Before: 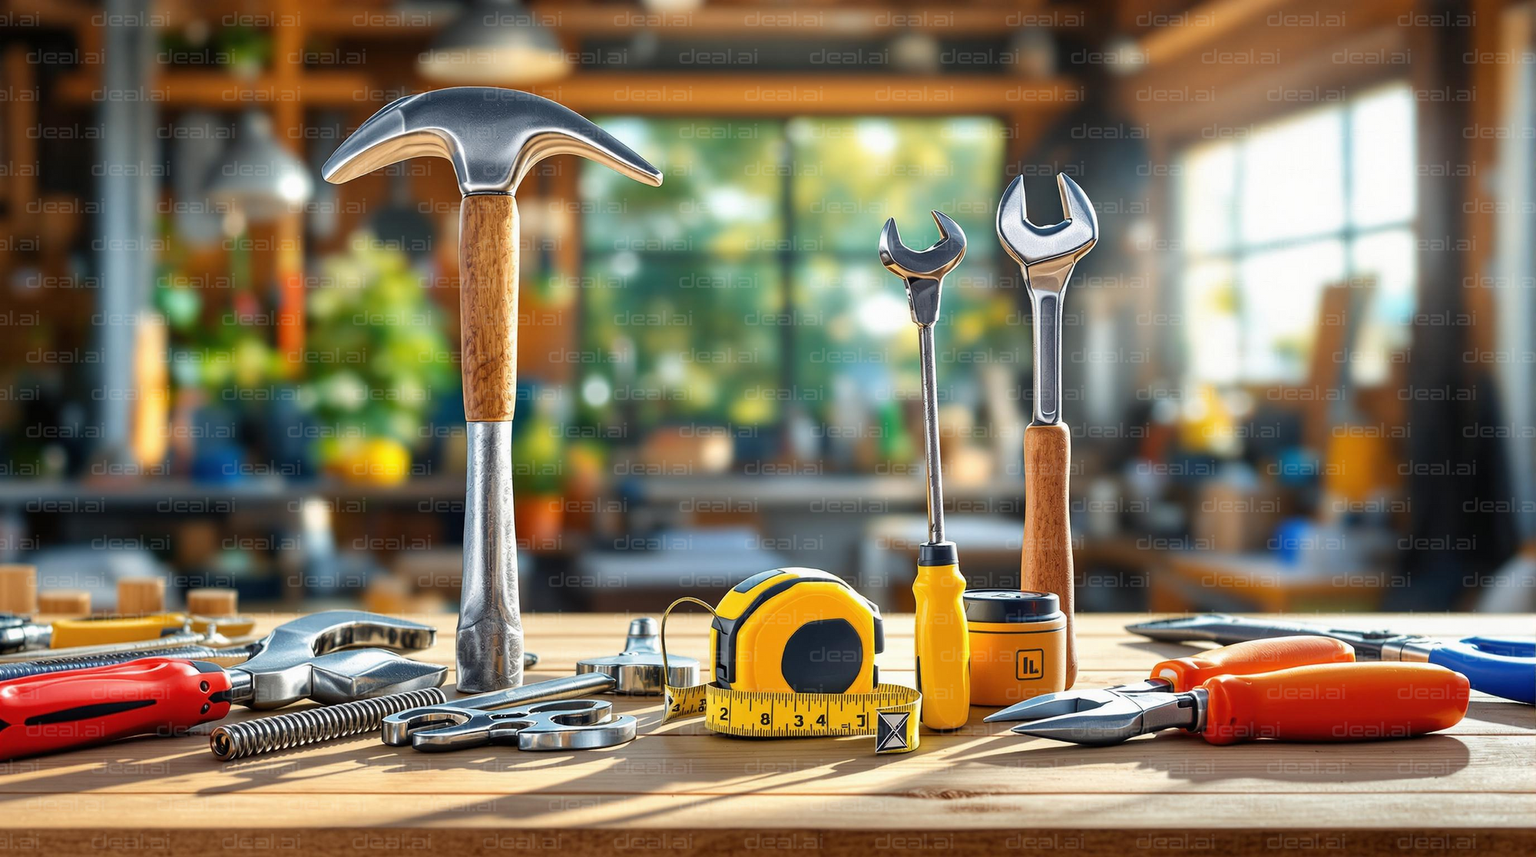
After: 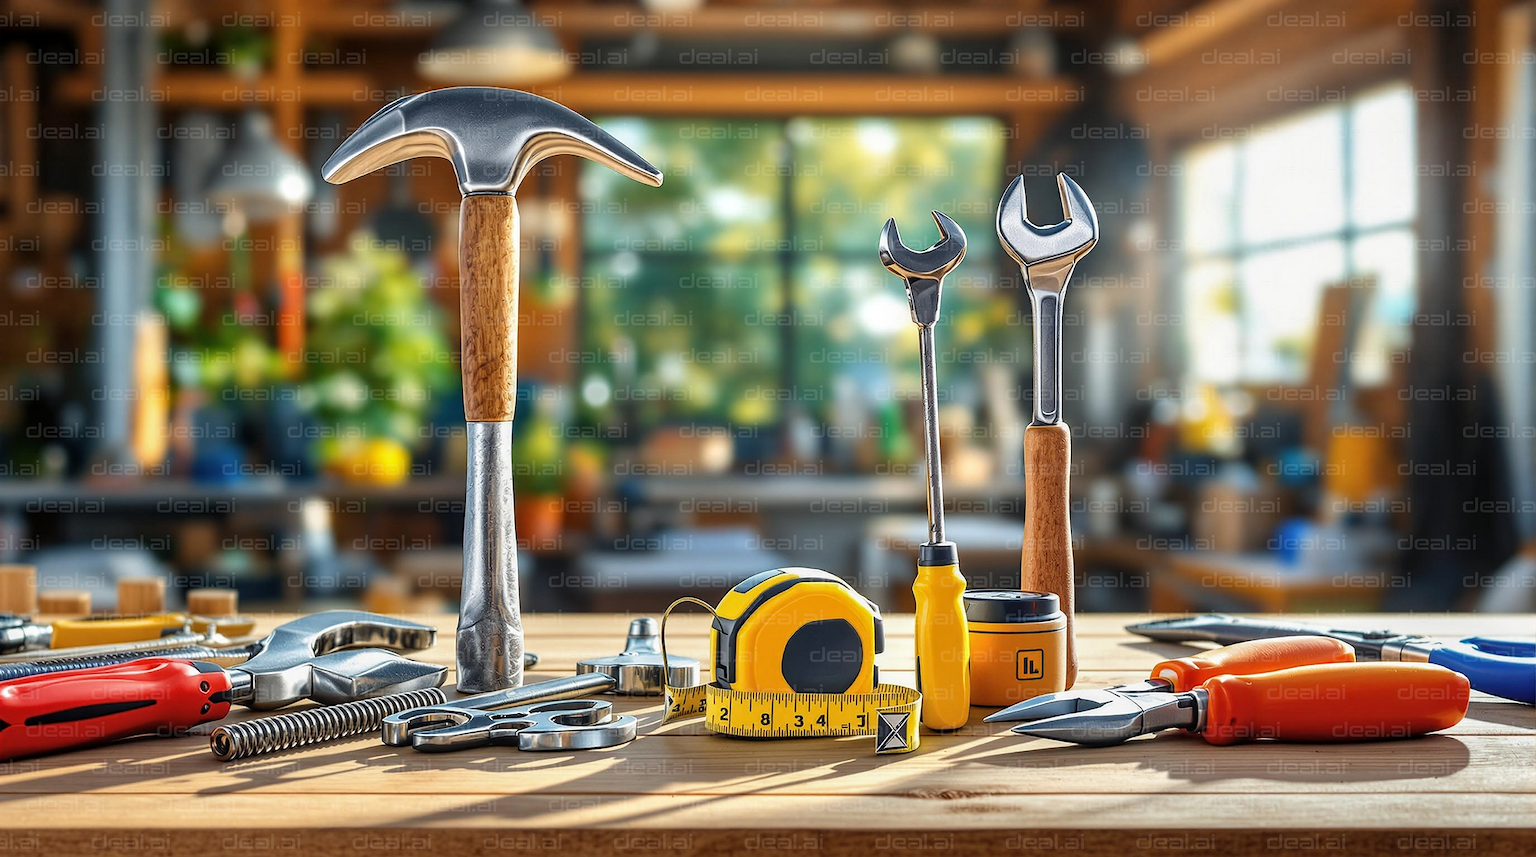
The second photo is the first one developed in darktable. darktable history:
local contrast: detail 115%
white balance: emerald 1
levels: mode automatic, gray 50.8%
sharpen: radius 1, threshold 1
